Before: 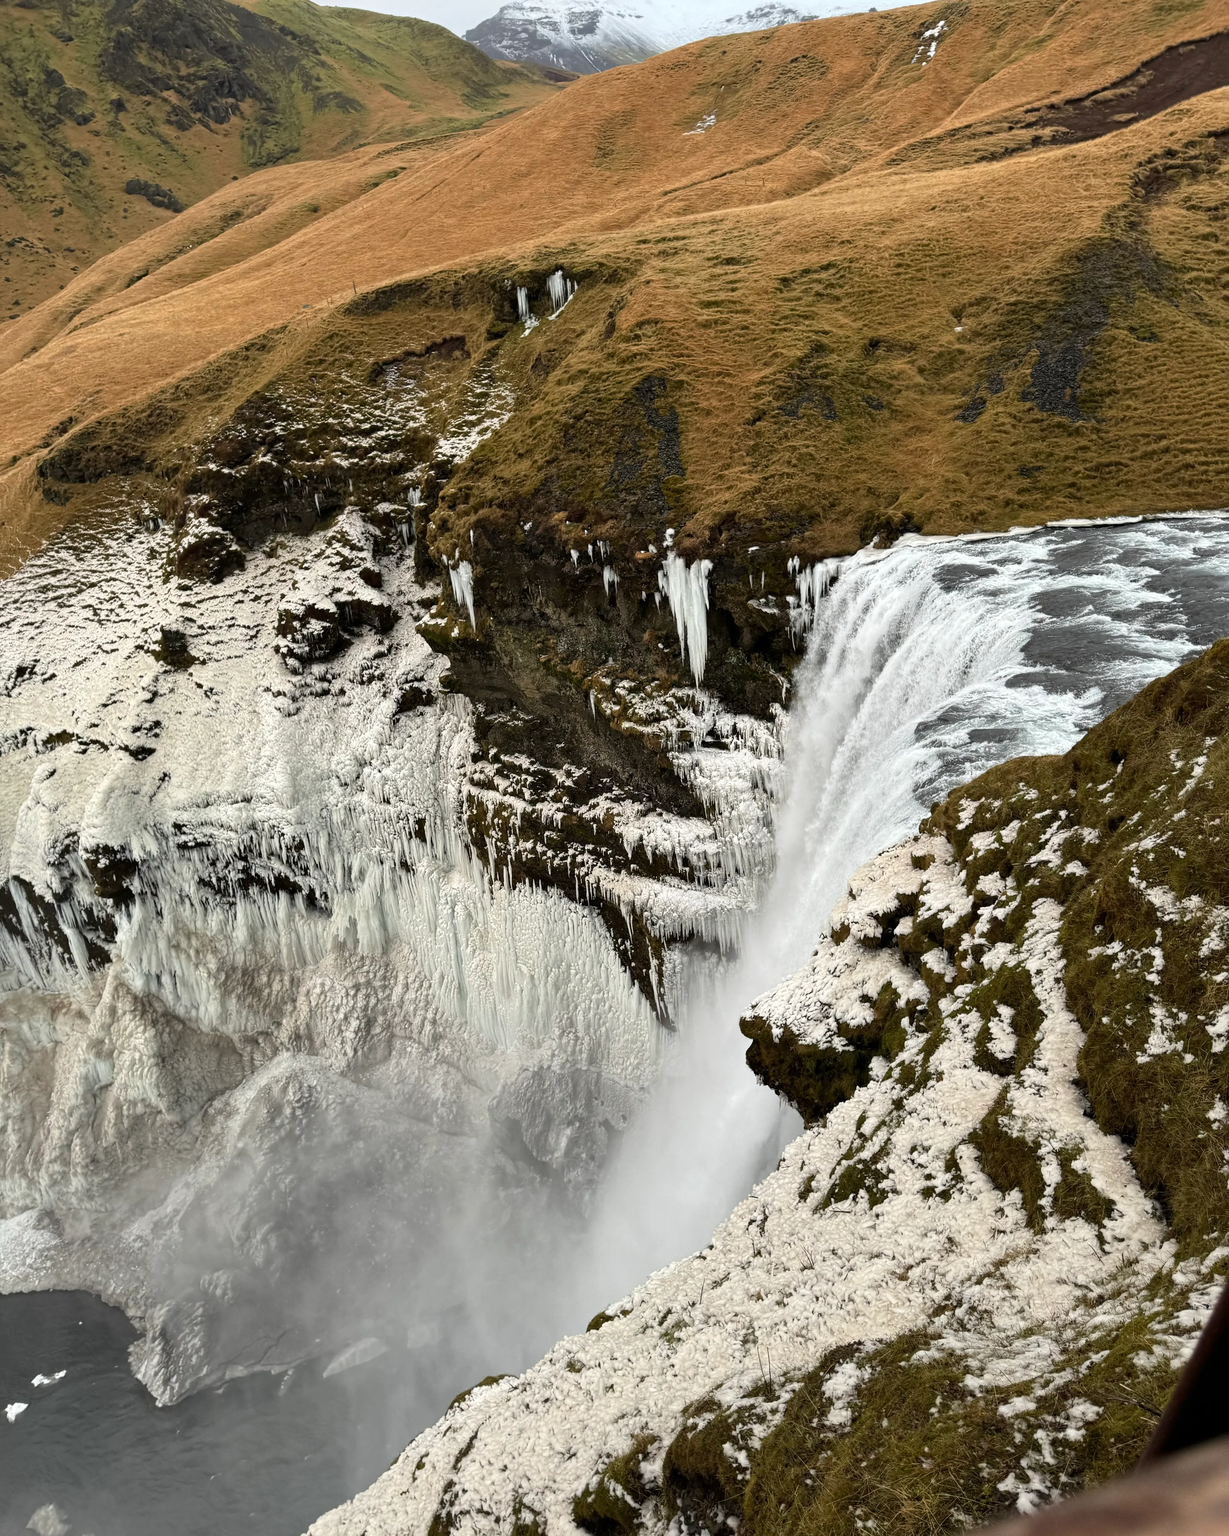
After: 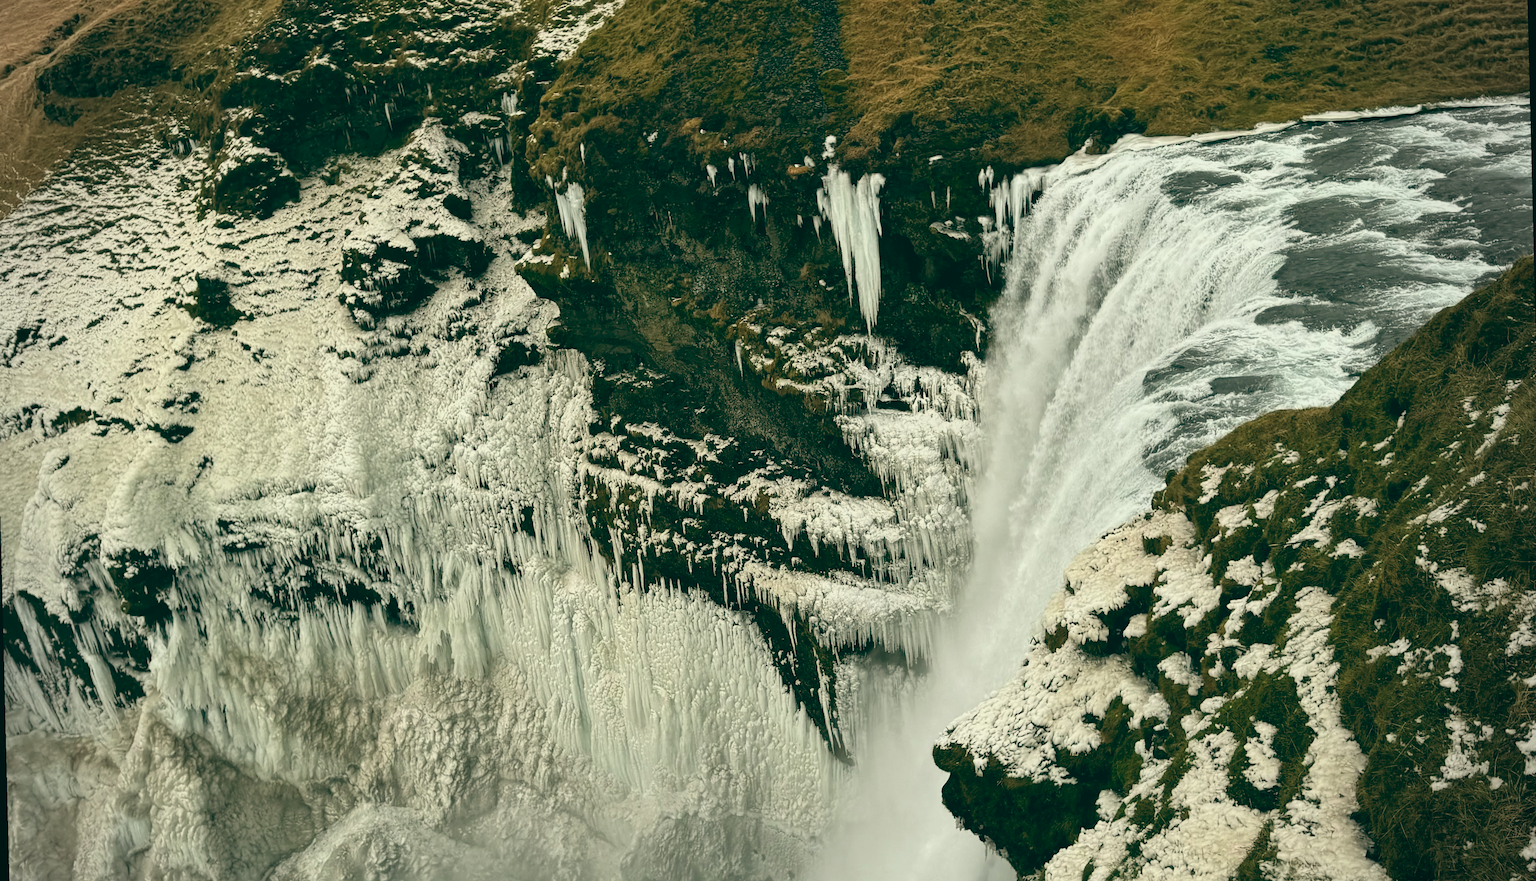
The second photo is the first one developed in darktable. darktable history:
rotate and perspective: rotation -1.42°, crop left 0.016, crop right 0.984, crop top 0.035, crop bottom 0.965
crop and rotate: top 26.056%, bottom 25.543%
vignetting: fall-off radius 60.92%
color balance: lift [1.005, 0.99, 1.007, 1.01], gamma [1, 1.034, 1.032, 0.966], gain [0.873, 1.055, 1.067, 0.933]
